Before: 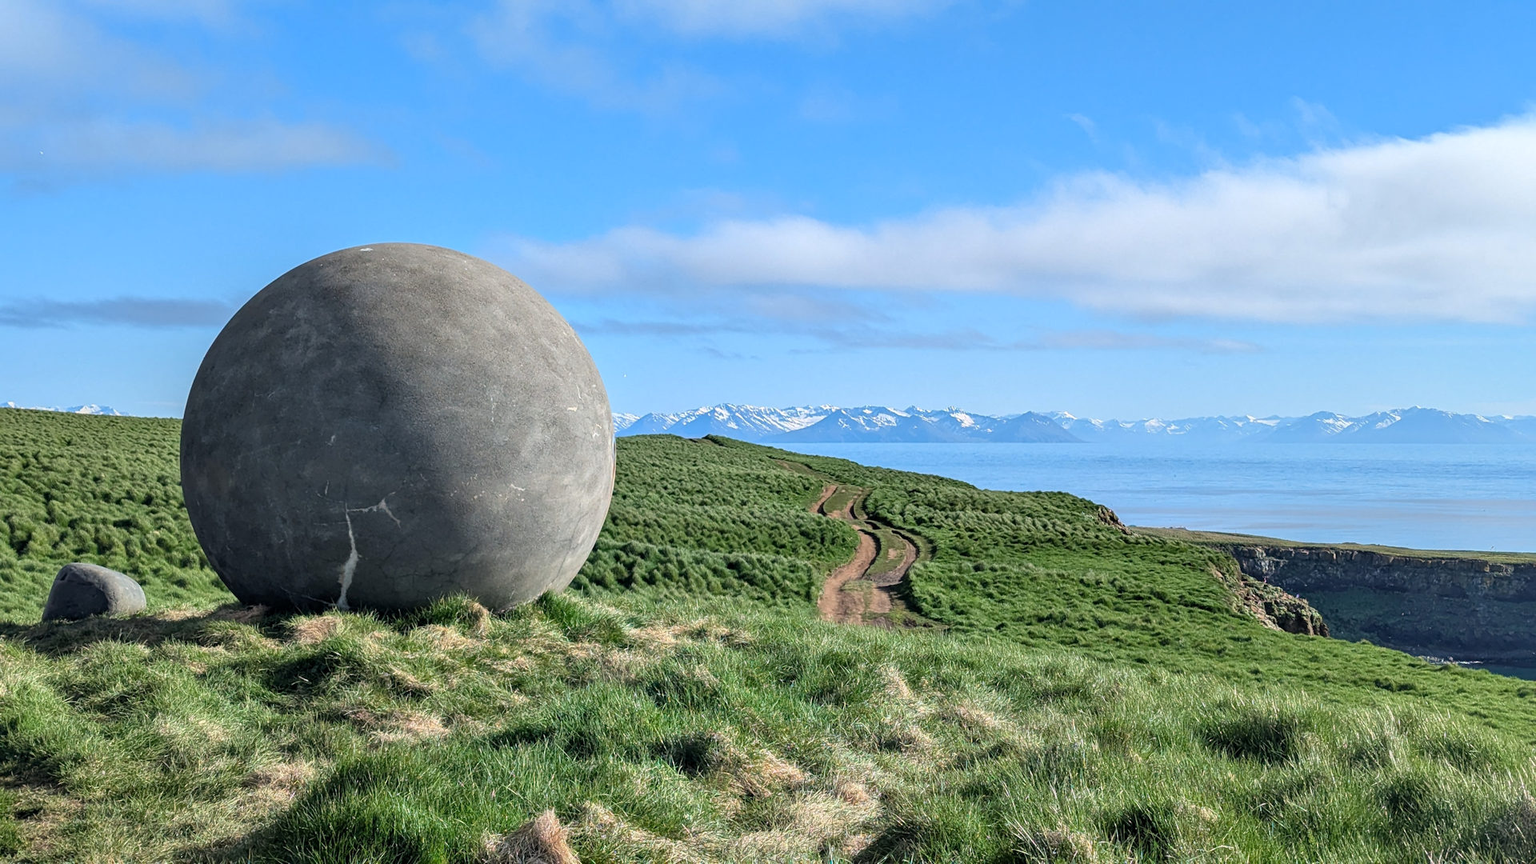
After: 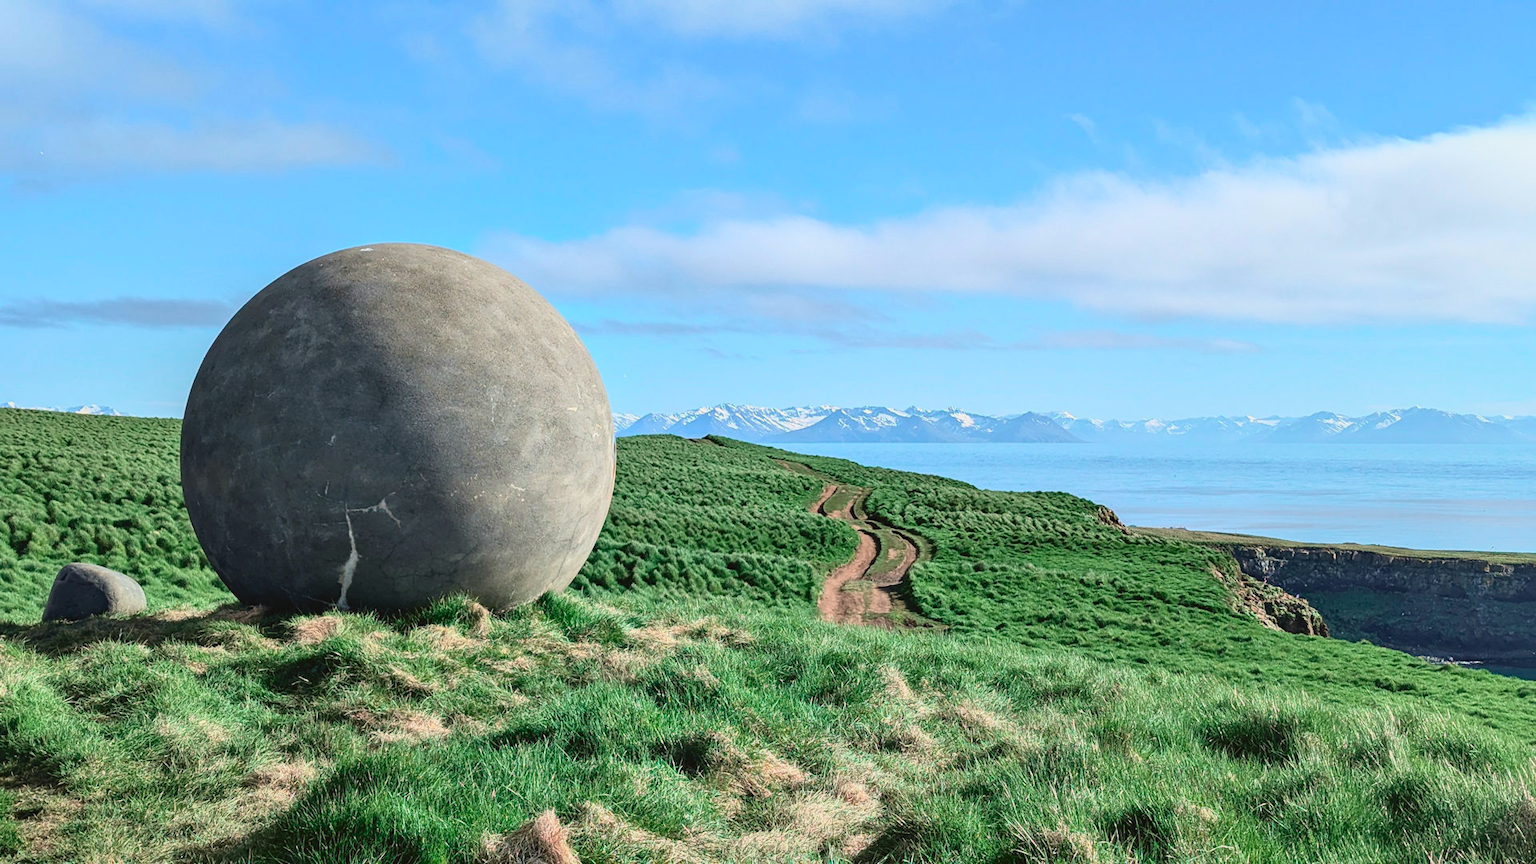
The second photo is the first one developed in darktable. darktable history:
tone curve: curves: ch0 [(0, 0.049) (0.175, 0.178) (0.466, 0.498) (0.715, 0.767) (0.819, 0.851) (1, 0.961)]; ch1 [(0, 0) (0.437, 0.398) (0.476, 0.466) (0.505, 0.505) (0.534, 0.544) (0.595, 0.608) (0.641, 0.643) (1, 1)]; ch2 [(0, 0) (0.359, 0.379) (0.437, 0.44) (0.489, 0.495) (0.518, 0.537) (0.579, 0.579) (1, 1)], color space Lab, independent channels, preserve colors none
